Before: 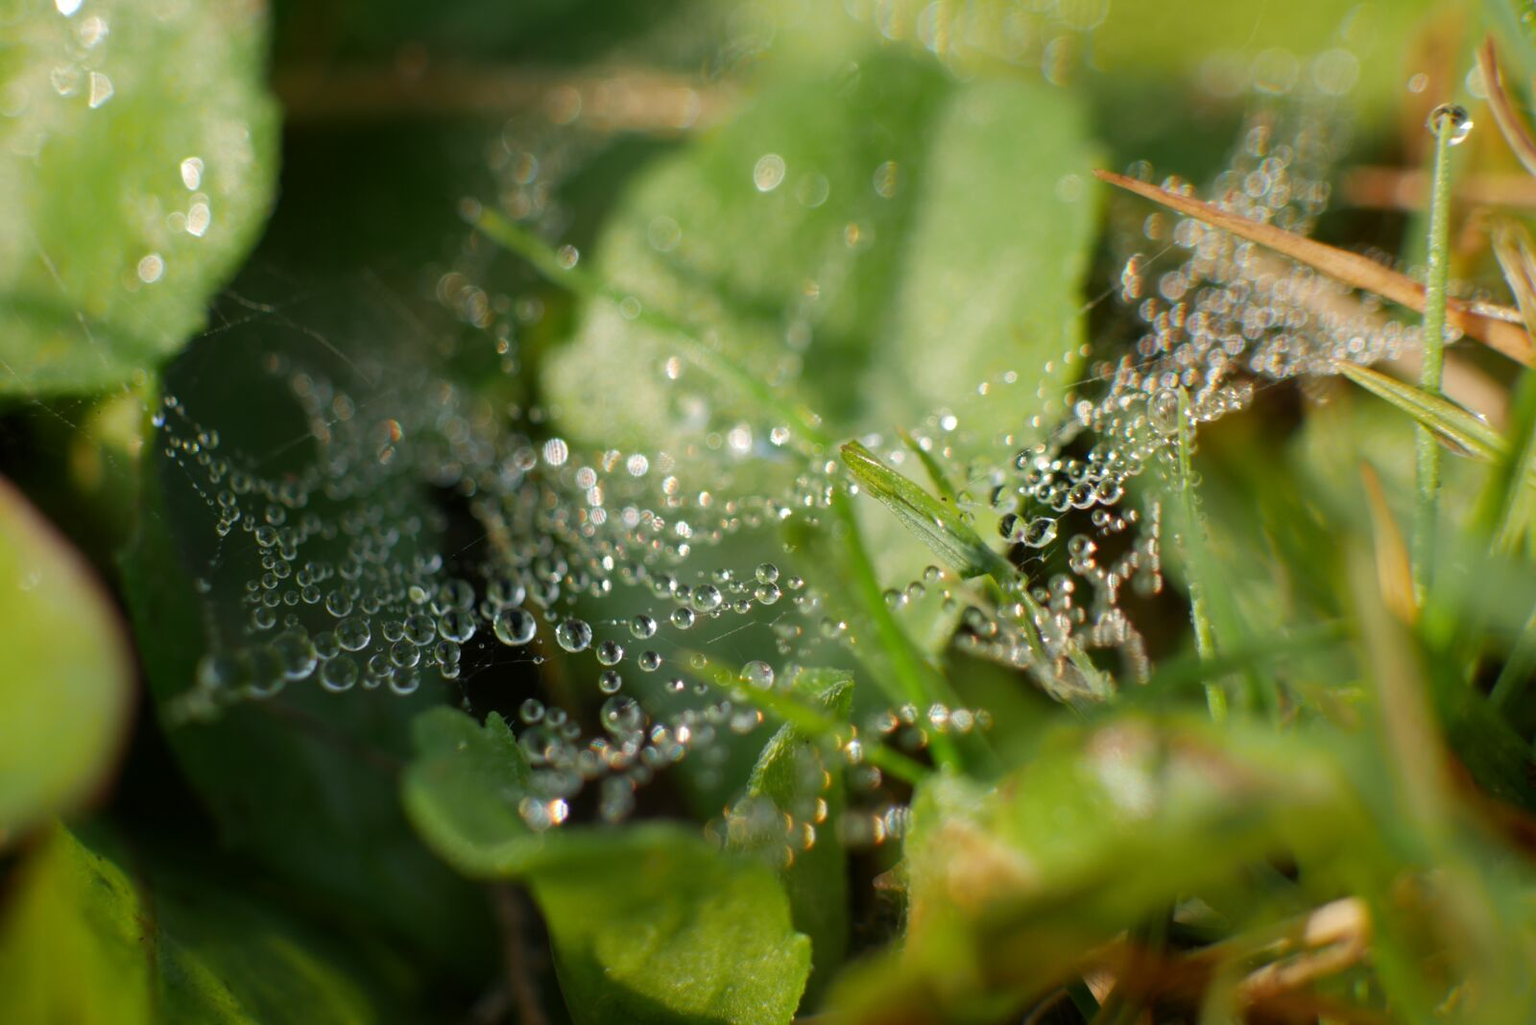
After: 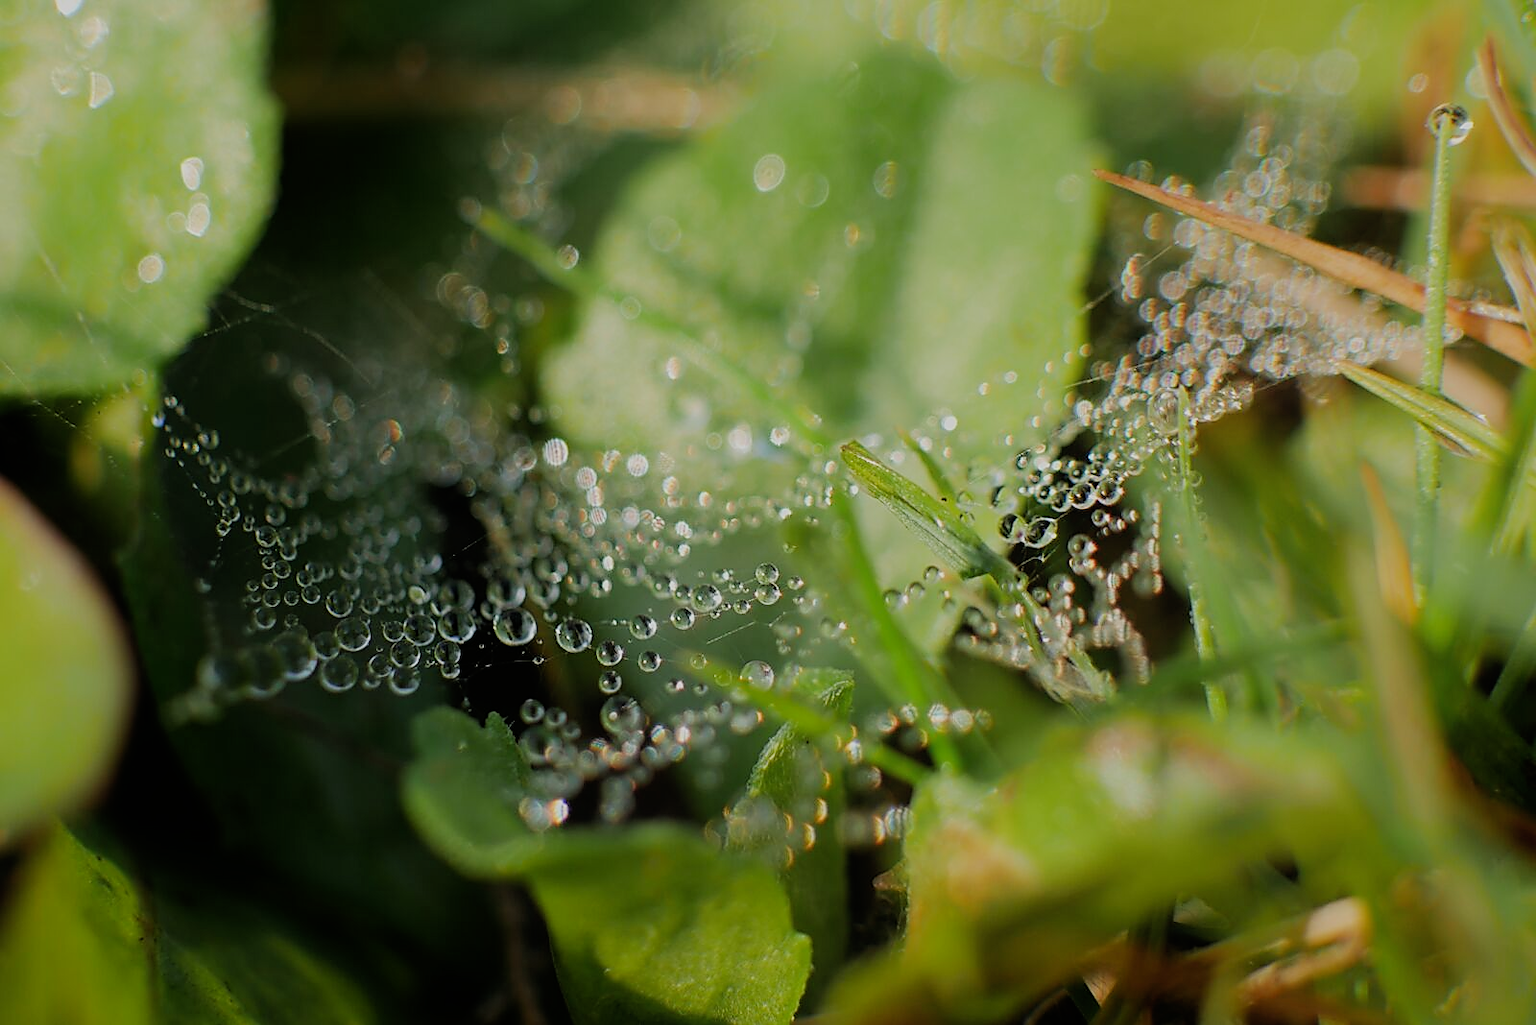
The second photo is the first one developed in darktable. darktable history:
contrast equalizer: octaves 7, y [[0.439, 0.44, 0.442, 0.457, 0.493, 0.498], [0.5 ×6], [0.5 ×6], [0 ×6], [0 ×6]], mix 0.524
filmic rgb: black relative exposure -7.12 EV, white relative exposure 5.37 EV, hardness 3.03
sharpen: radius 1.423, amount 1.261, threshold 0.83
